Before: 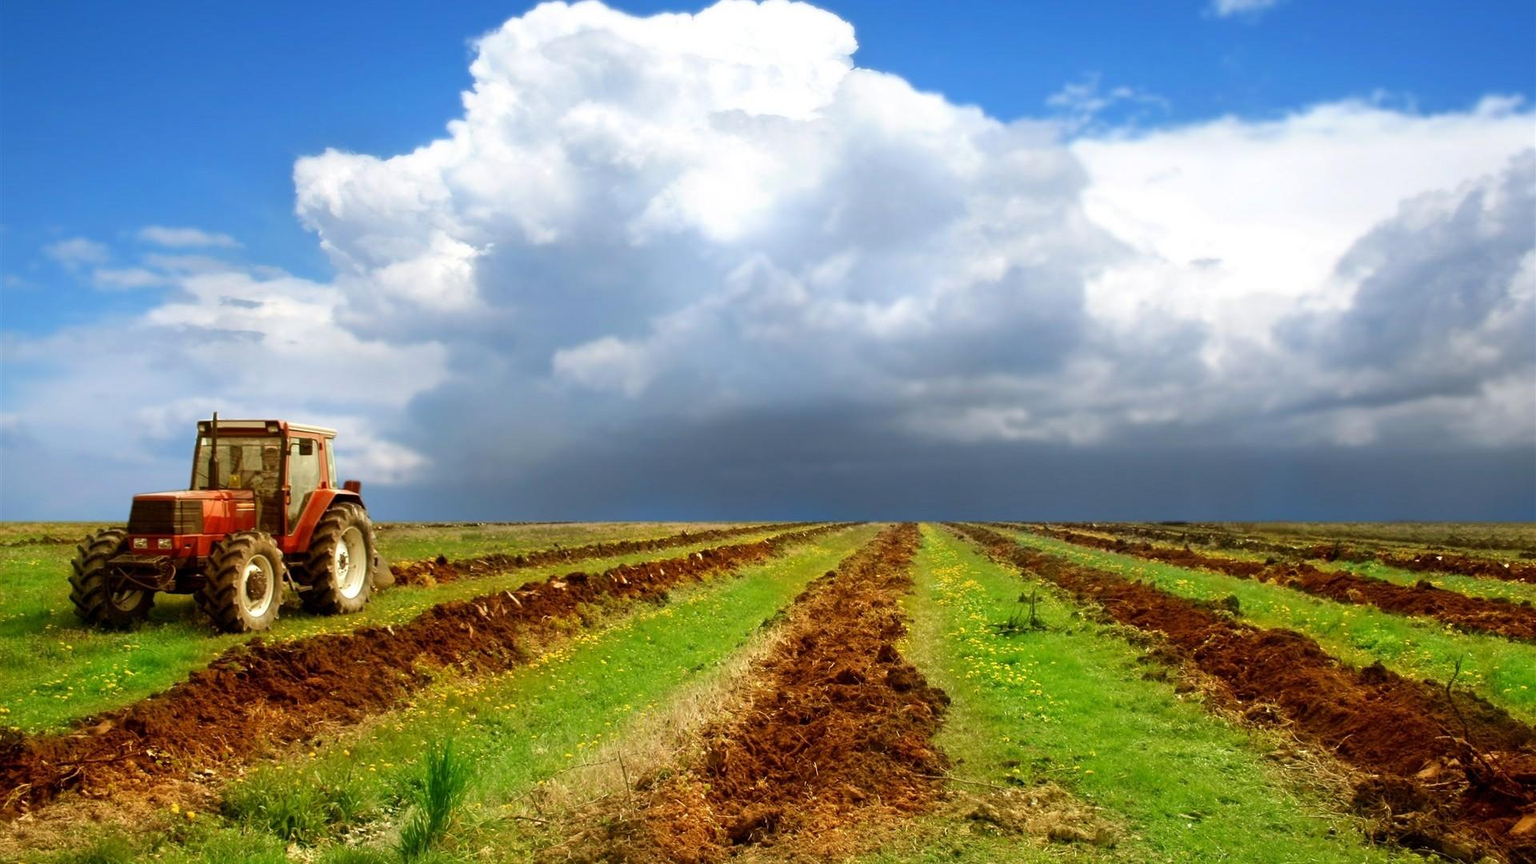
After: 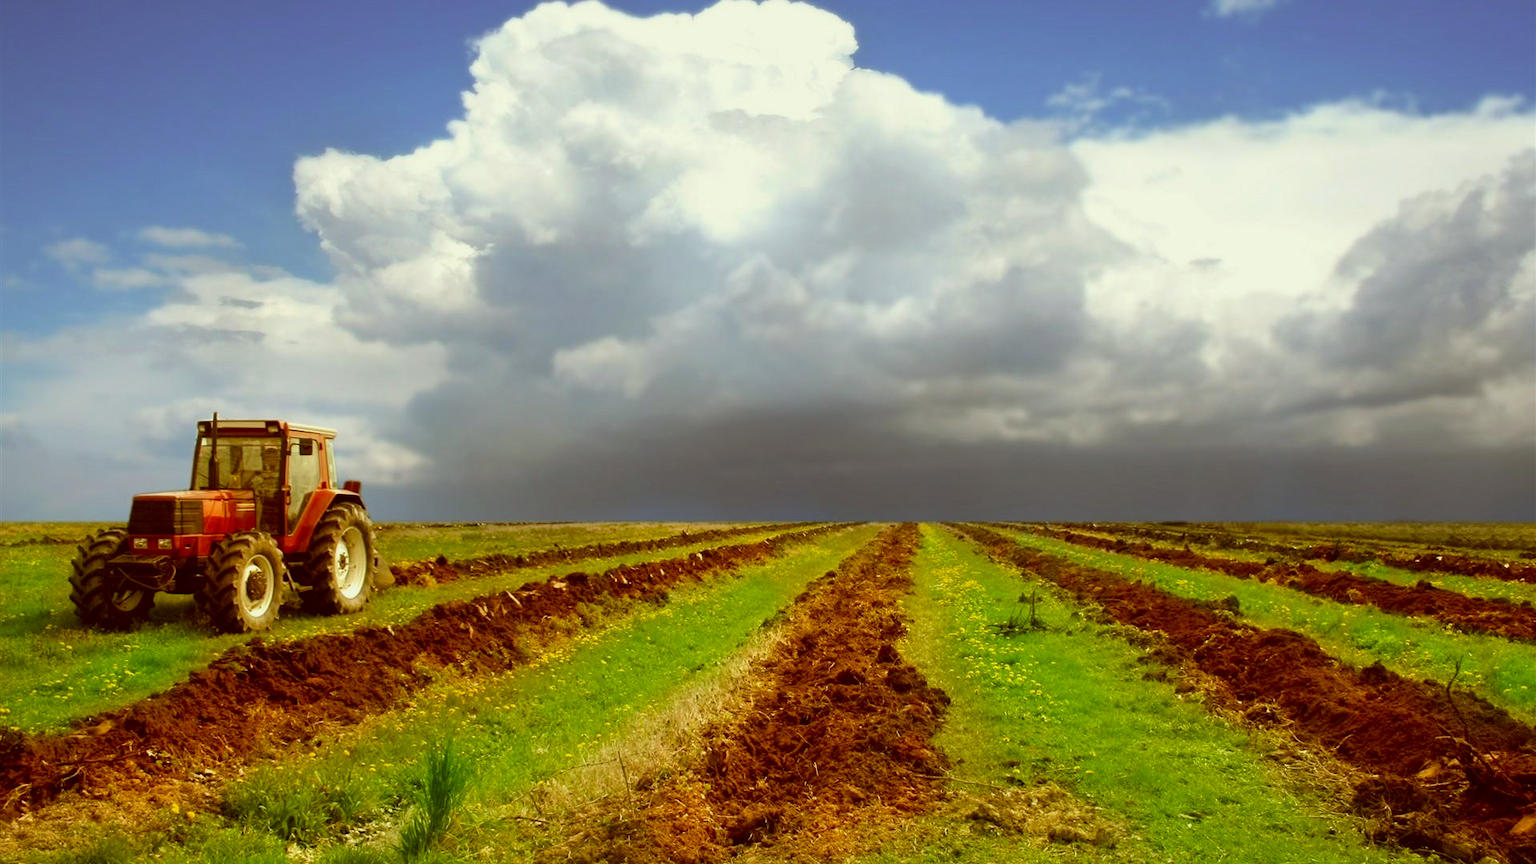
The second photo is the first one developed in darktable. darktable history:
exposure: exposure -0.157 EV, compensate highlight preservation false
color correction: highlights a* -5.3, highlights b* 9.8, shadows a* 9.8, shadows b* 24.26
